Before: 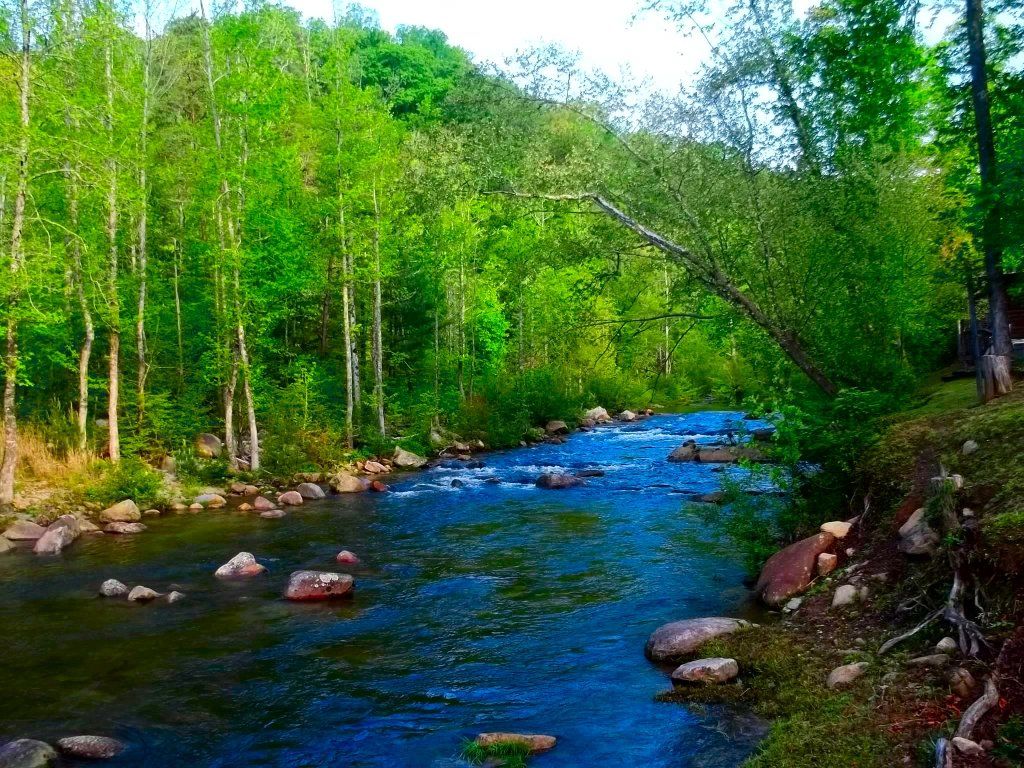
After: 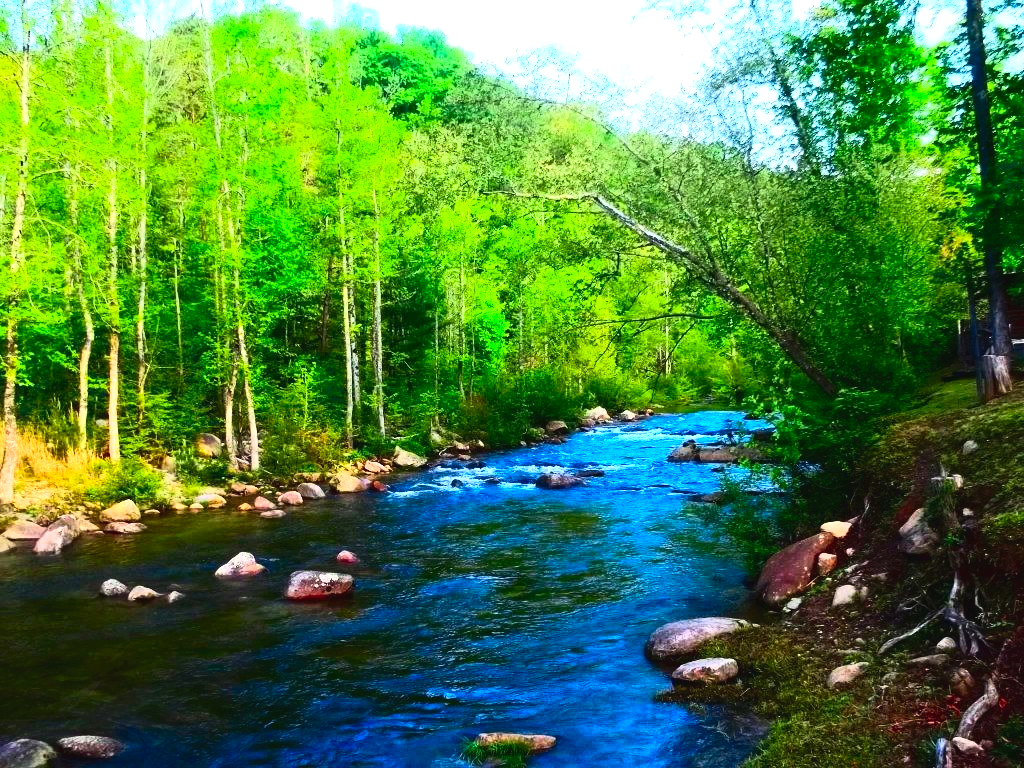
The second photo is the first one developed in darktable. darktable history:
contrast brightness saturation: contrast 0.2, brightness 0.16, saturation 0.22
tone equalizer: -8 EV -0.75 EV, -7 EV -0.7 EV, -6 EV -0.6 EV, -5 EV -0.4 EV, -3 EV 0.4 EV, -2 EV 0.6 EV, -1 EV 0.7 EV, +0 EV 0.75 EV, edges refinement/feathering 500, mask exposure compensation -1.57 EV, preserve details no
tone curve: curves: ch0 [(0, 0.028) (0.138, 0.156) (0.468, 0.516) (0.754, 0.823) (1, 1)], color space Lab, linked channels, preserve colors none
